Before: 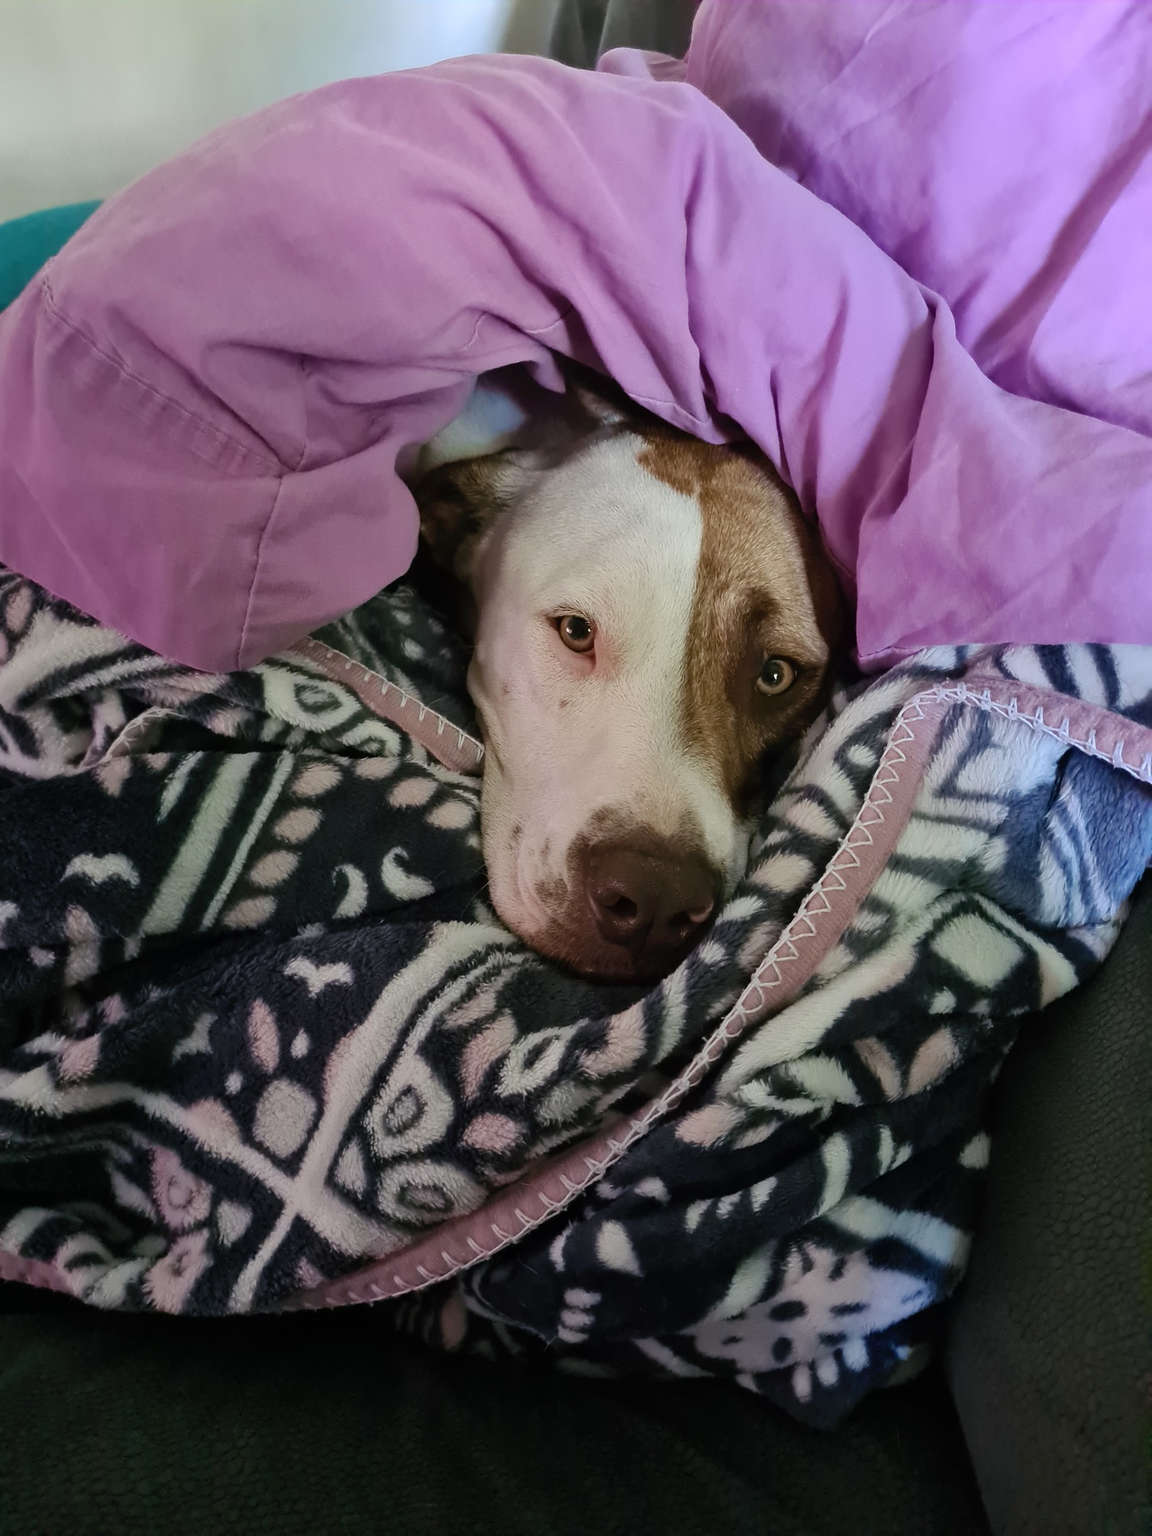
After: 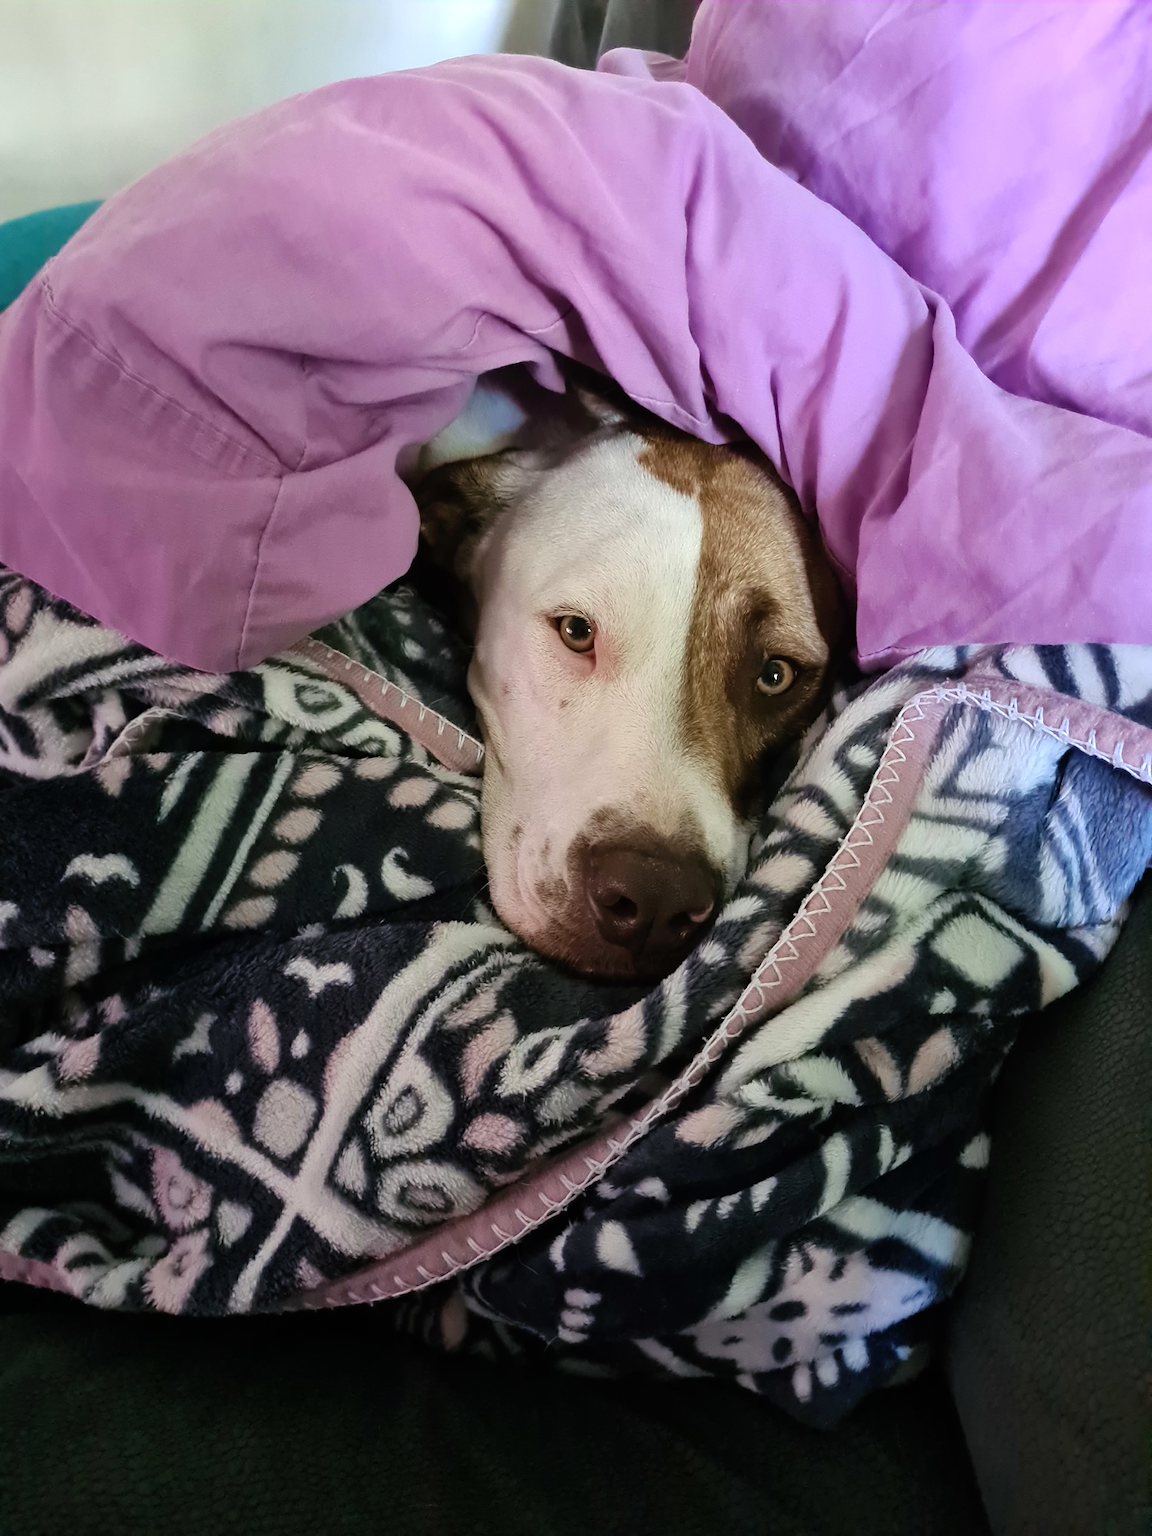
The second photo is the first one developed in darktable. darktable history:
tone equalizer: -8 EV -0.446 EV, -7 EV -0.393 EV, -6 EV -0.31 EV, -5 EV -0.262 EV, -3 EV 0.248 EV, -2 EV 0.318 EV, -1 EV 0.365 EV, +0 EV 0.402 EV
